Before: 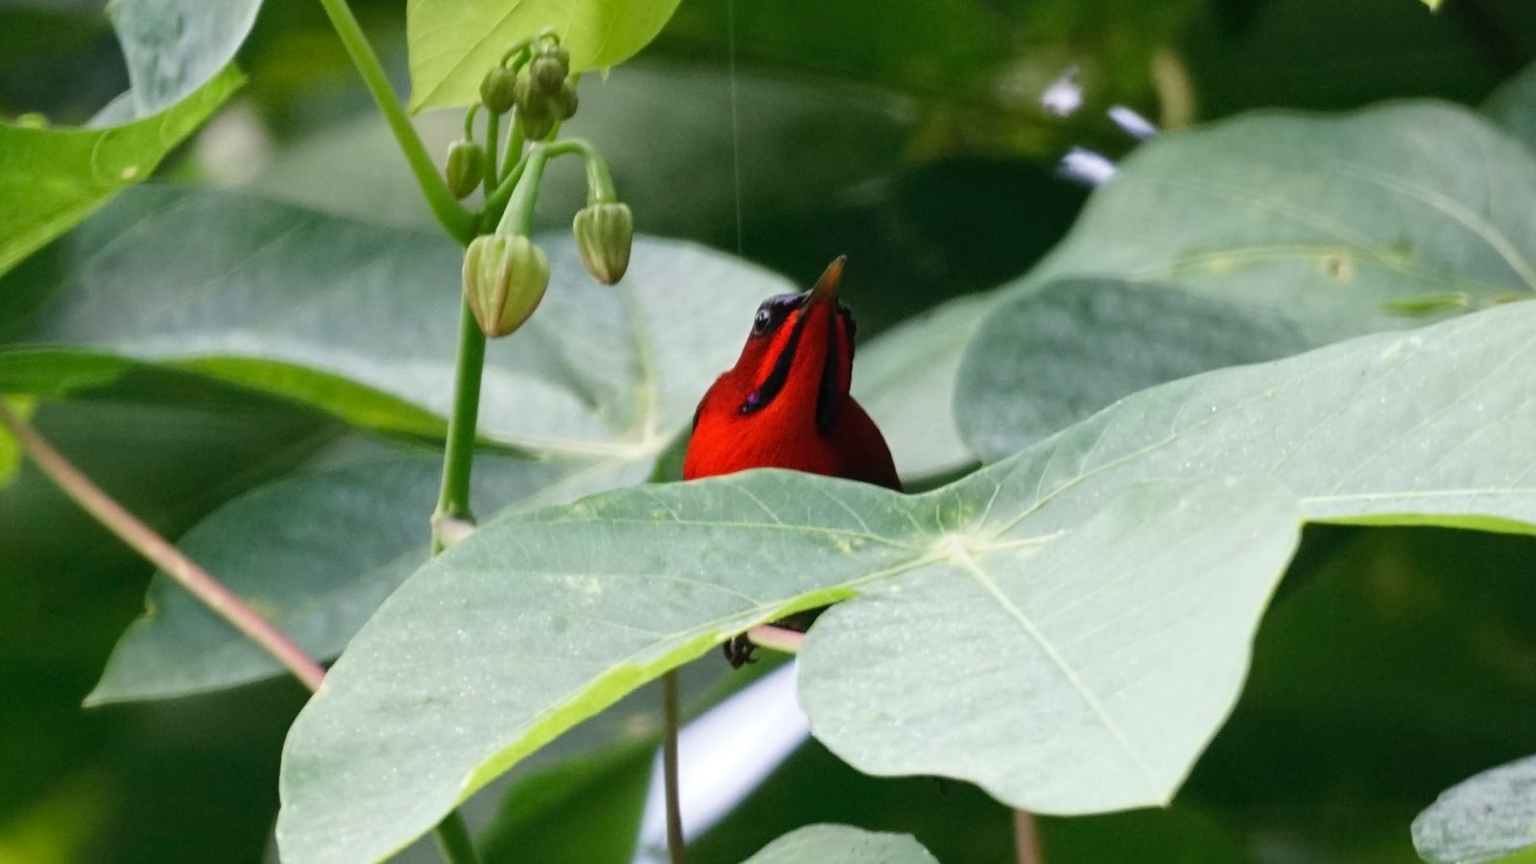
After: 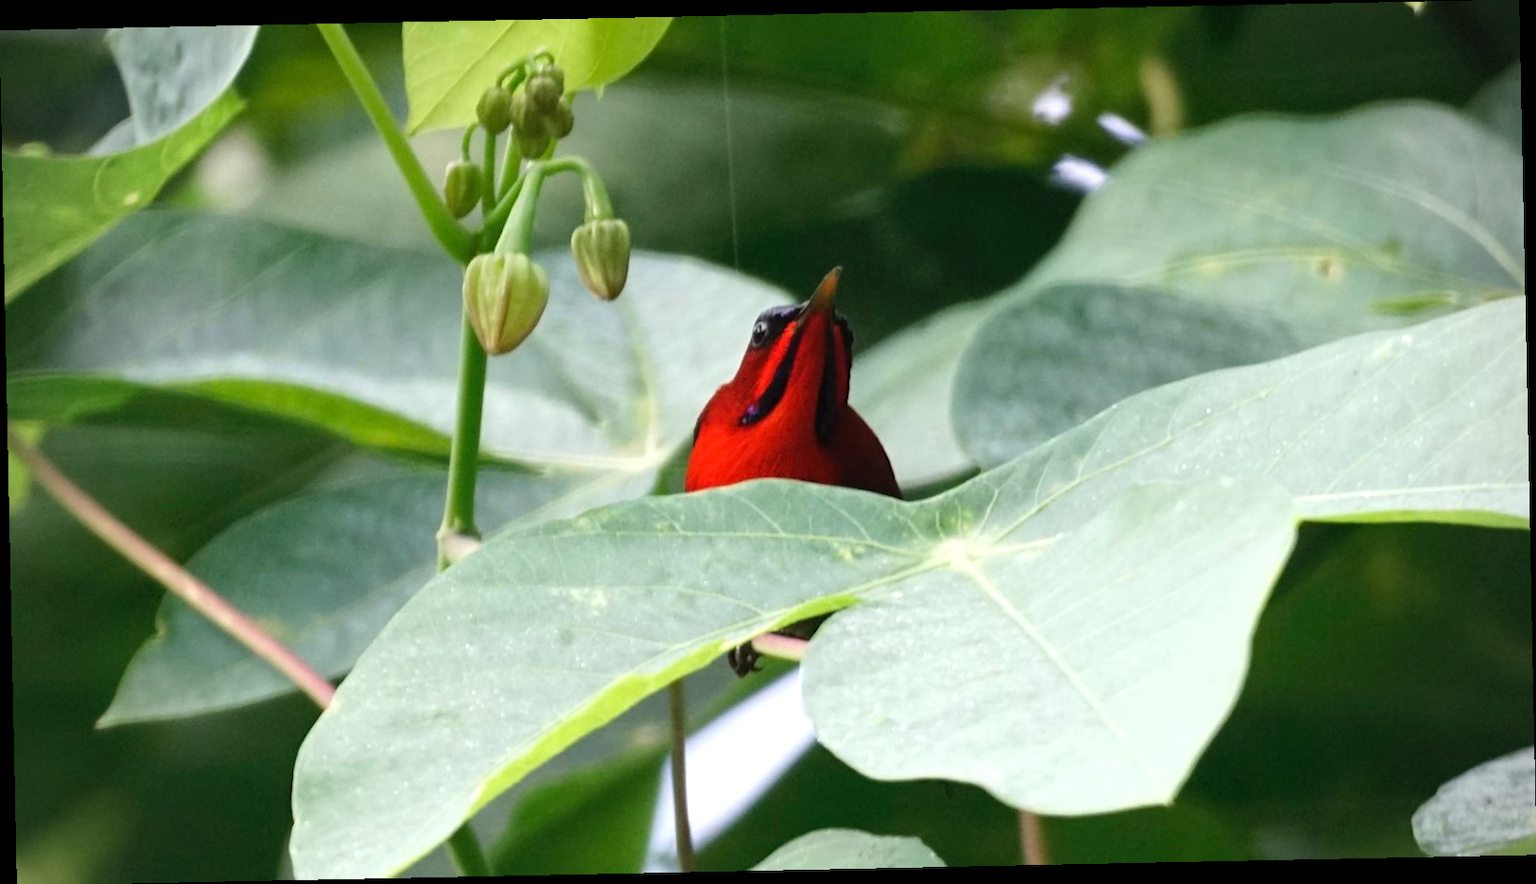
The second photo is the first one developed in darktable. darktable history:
rotate and perspective: rotation -1.17°, automatic cropping off
exposure: black level correction 0, exposure 0.3 EV, compensate highlight preservation false
vignetting: fall-off radius 45%, brightness -0.33
